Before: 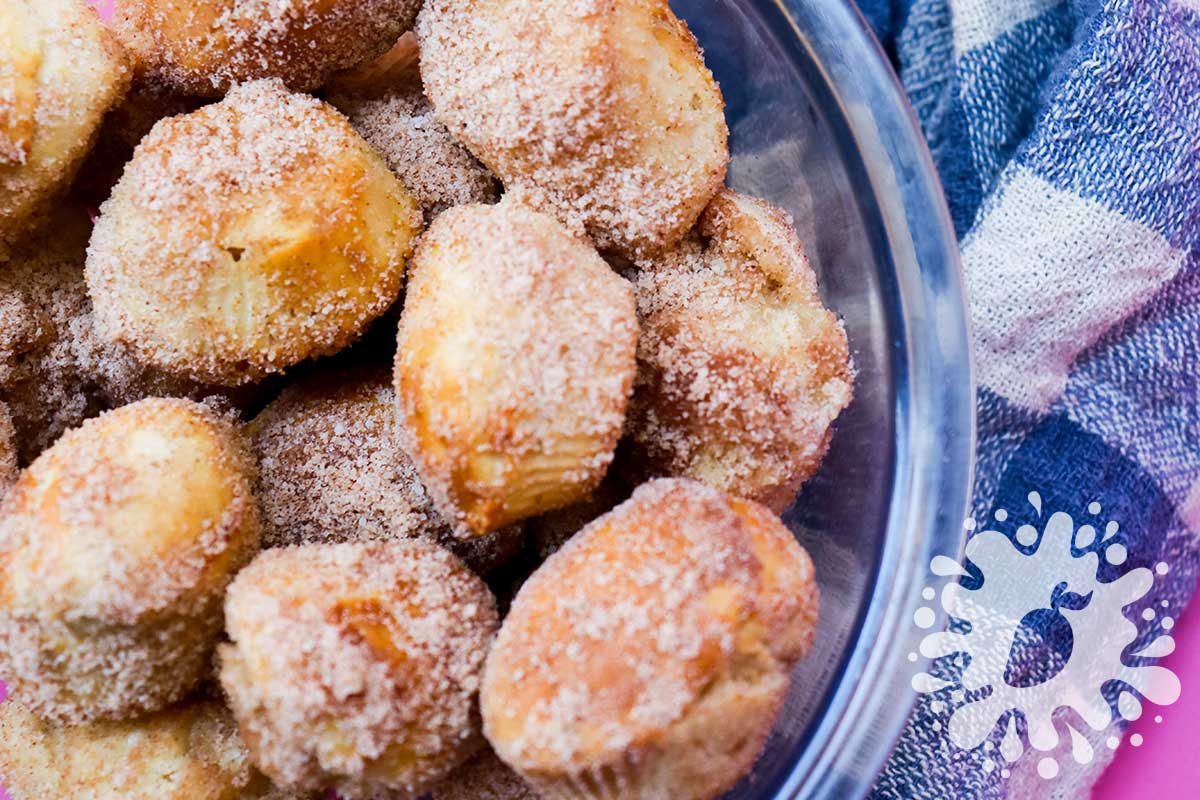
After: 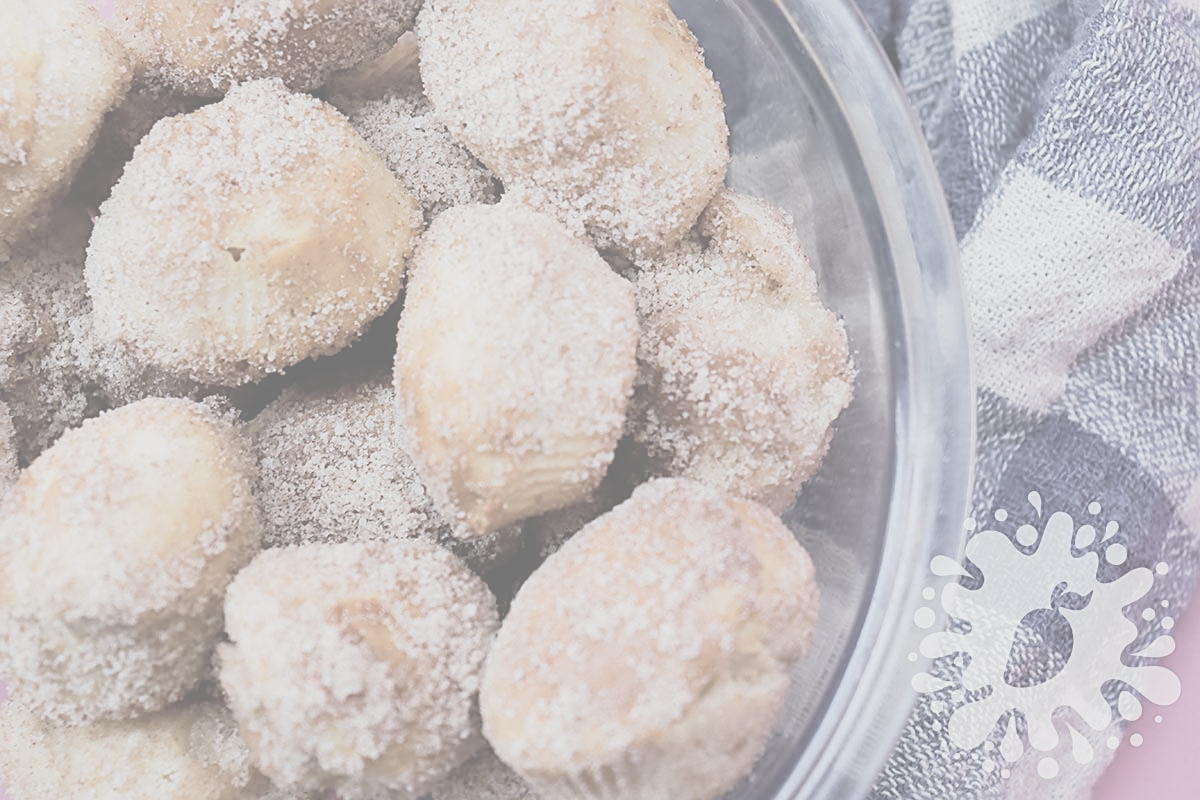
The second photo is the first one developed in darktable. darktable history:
sharpen: on, module defaults
contrast brightness saturation: contrast -0.334, brightness 0.746, saturation -0.796
